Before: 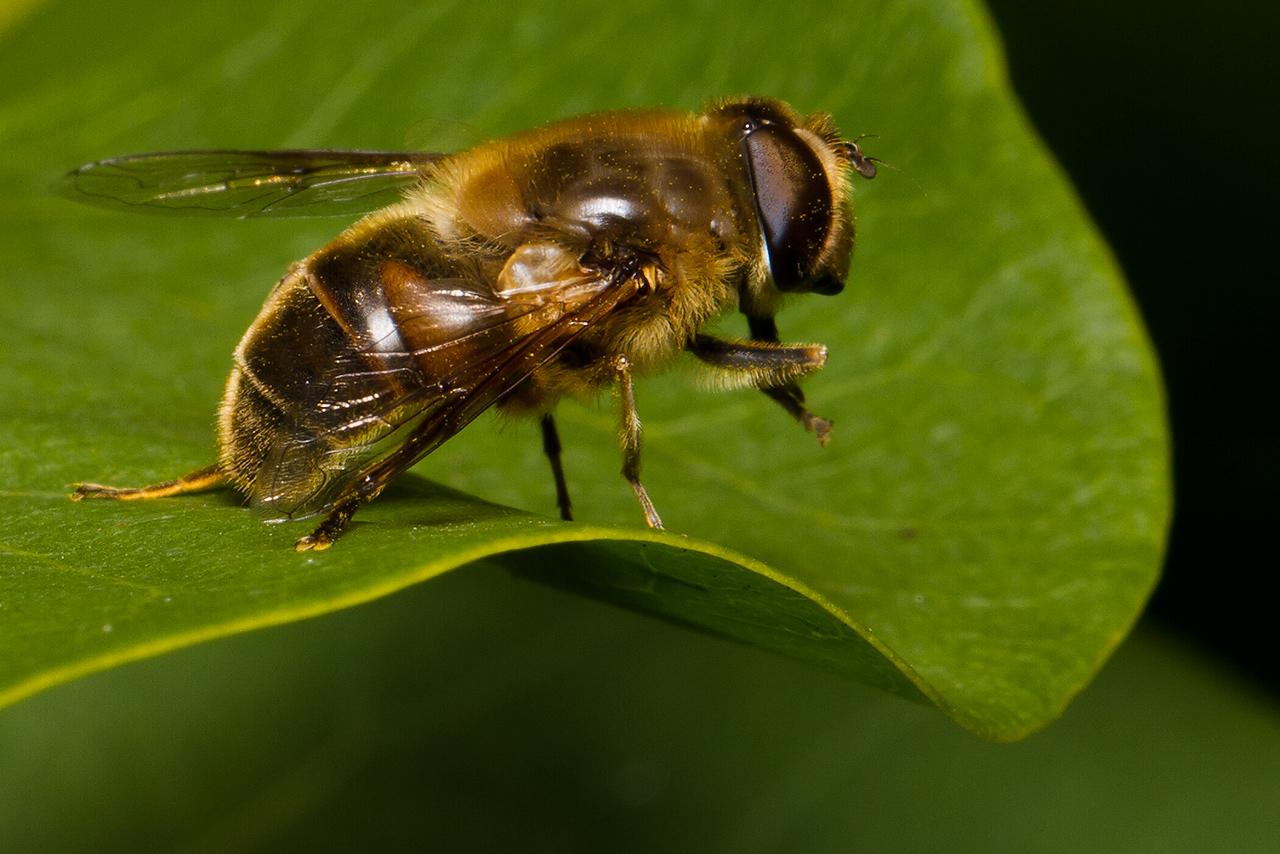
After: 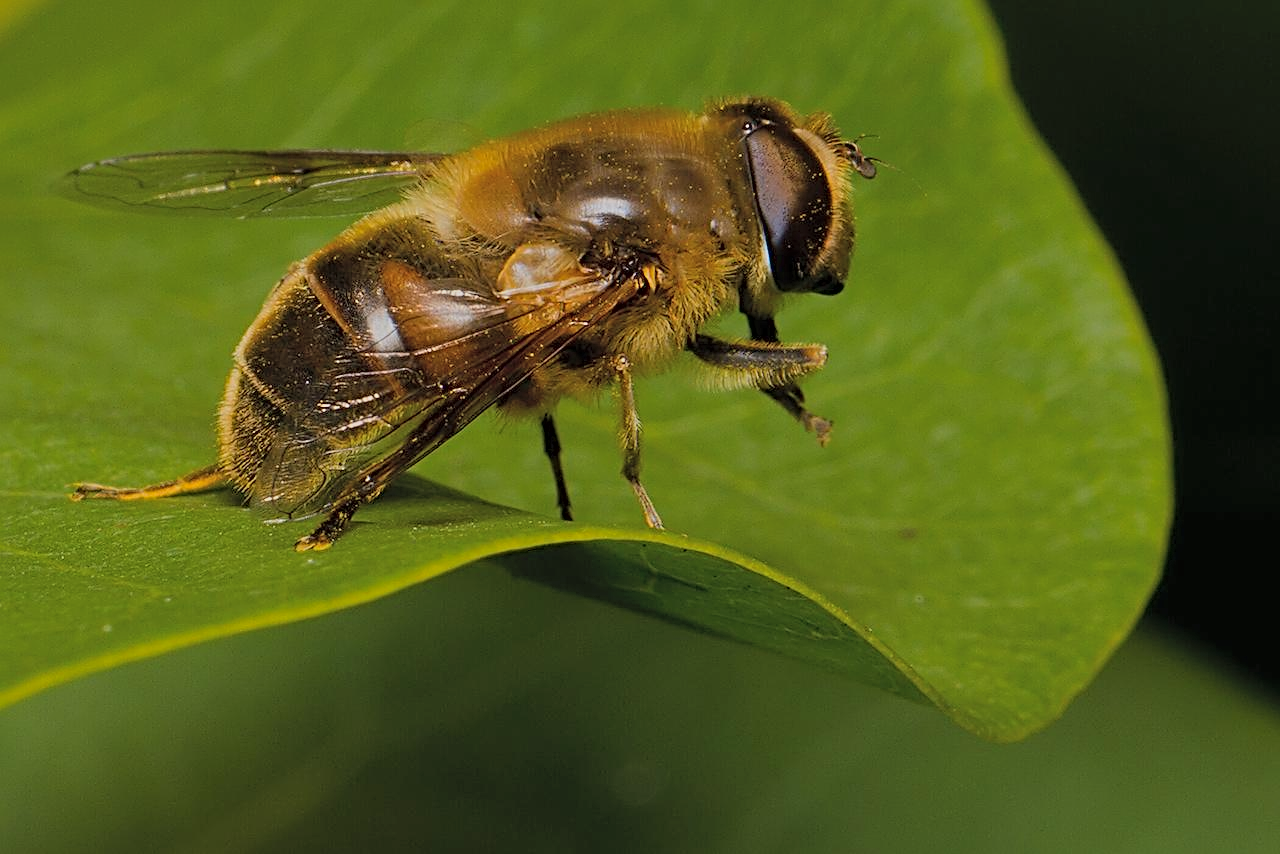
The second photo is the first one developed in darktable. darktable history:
global tonemap: drago (0.7, 100)
sharpen: radius 2.817, amount 0.715
